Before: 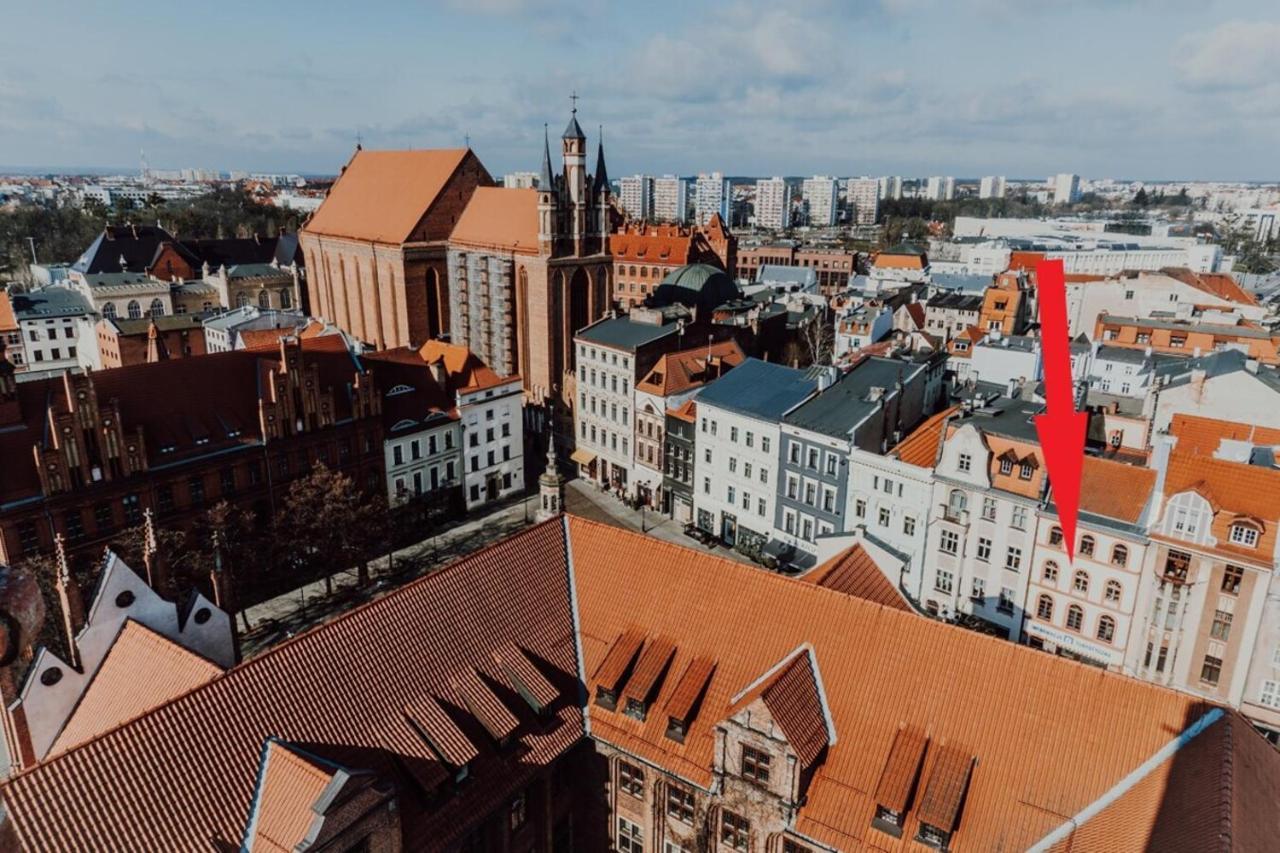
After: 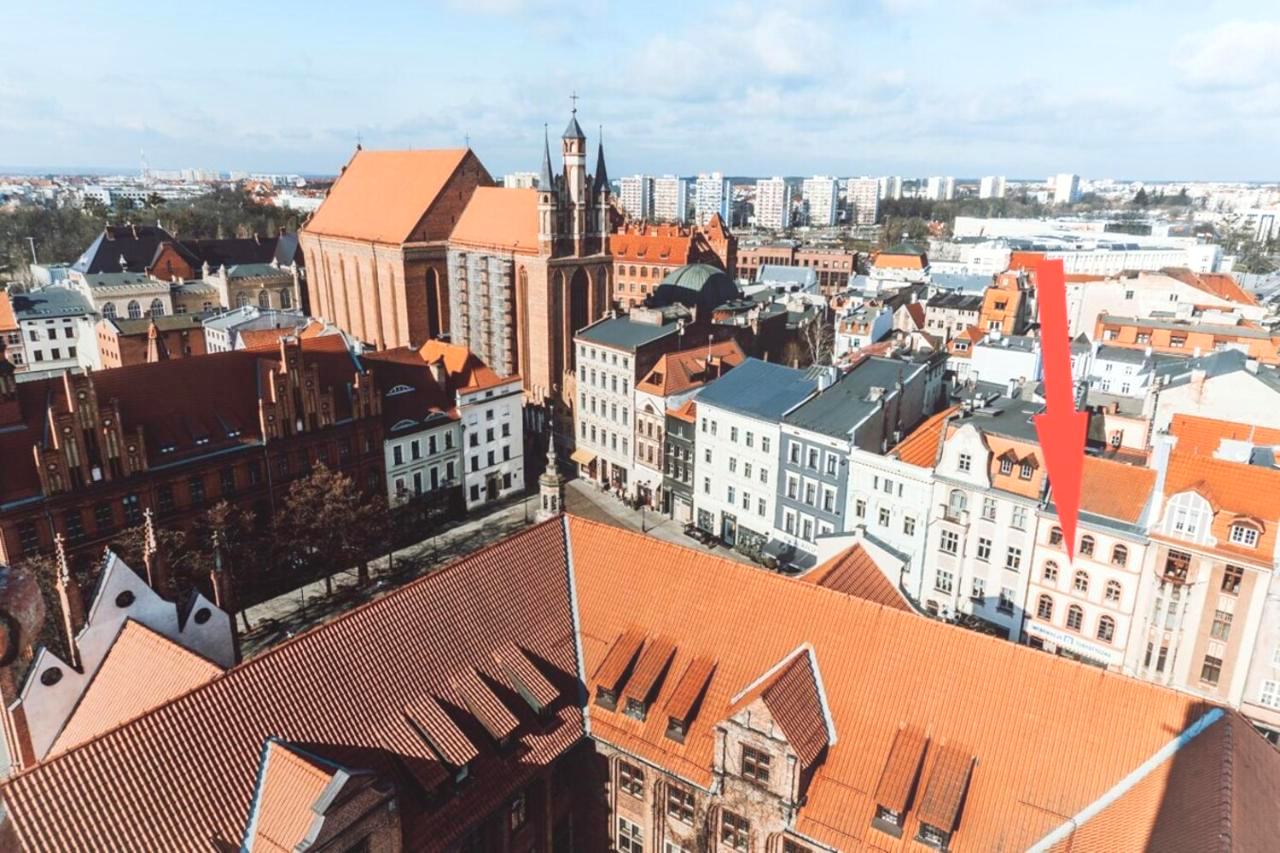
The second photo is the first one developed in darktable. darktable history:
exposure: black level correction 0.001, exposure 1.118 EV, compensate highlight preservation false
local contrast: detail 69%
contrast brightness saturation: saturation -0.168
